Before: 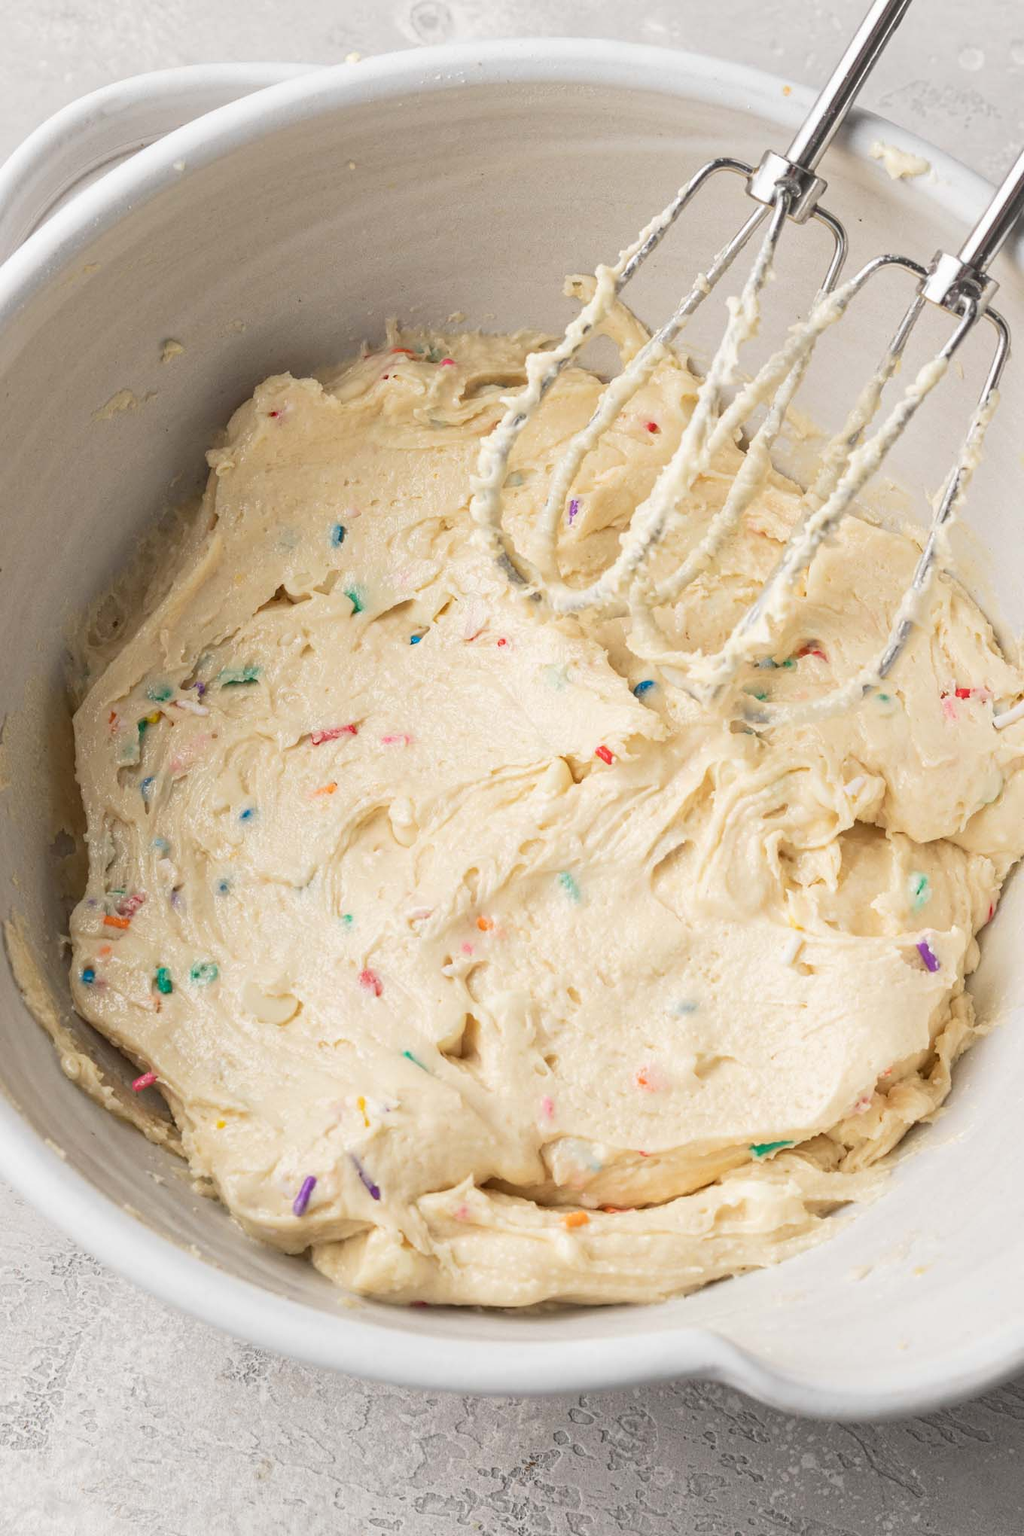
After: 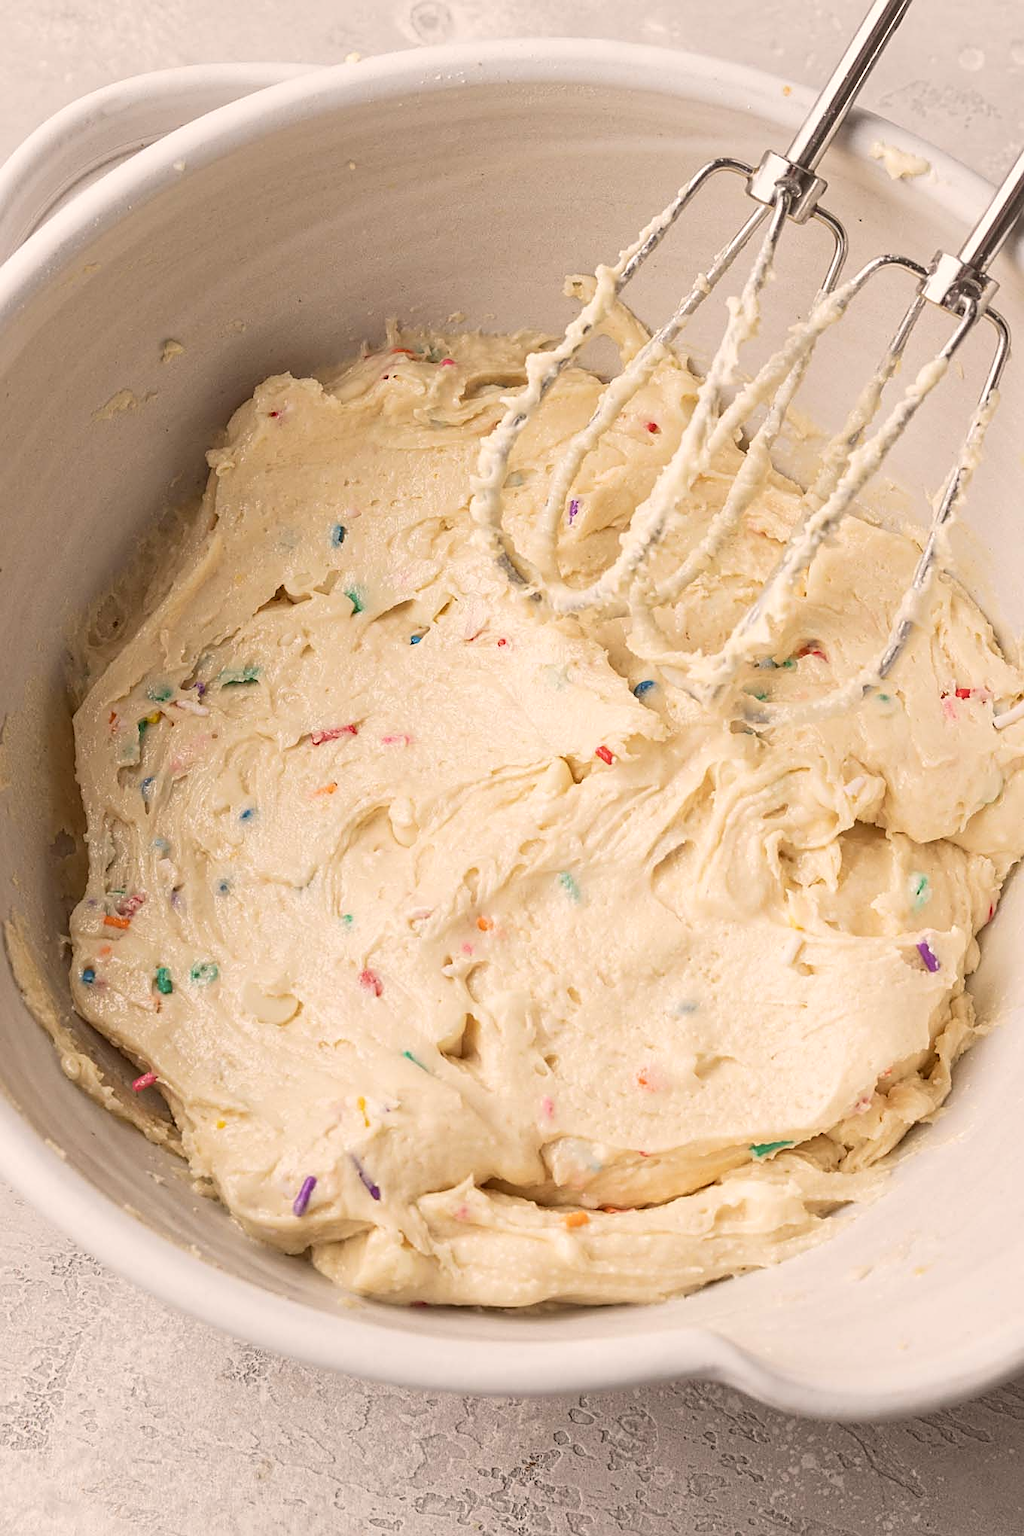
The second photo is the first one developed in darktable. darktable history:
color correction: highlights a* 6.27, highlights b* 8.19, shadows a* 5.94, shadows b* 7.23, saturation 0.9
sharpen: on, module defaults
